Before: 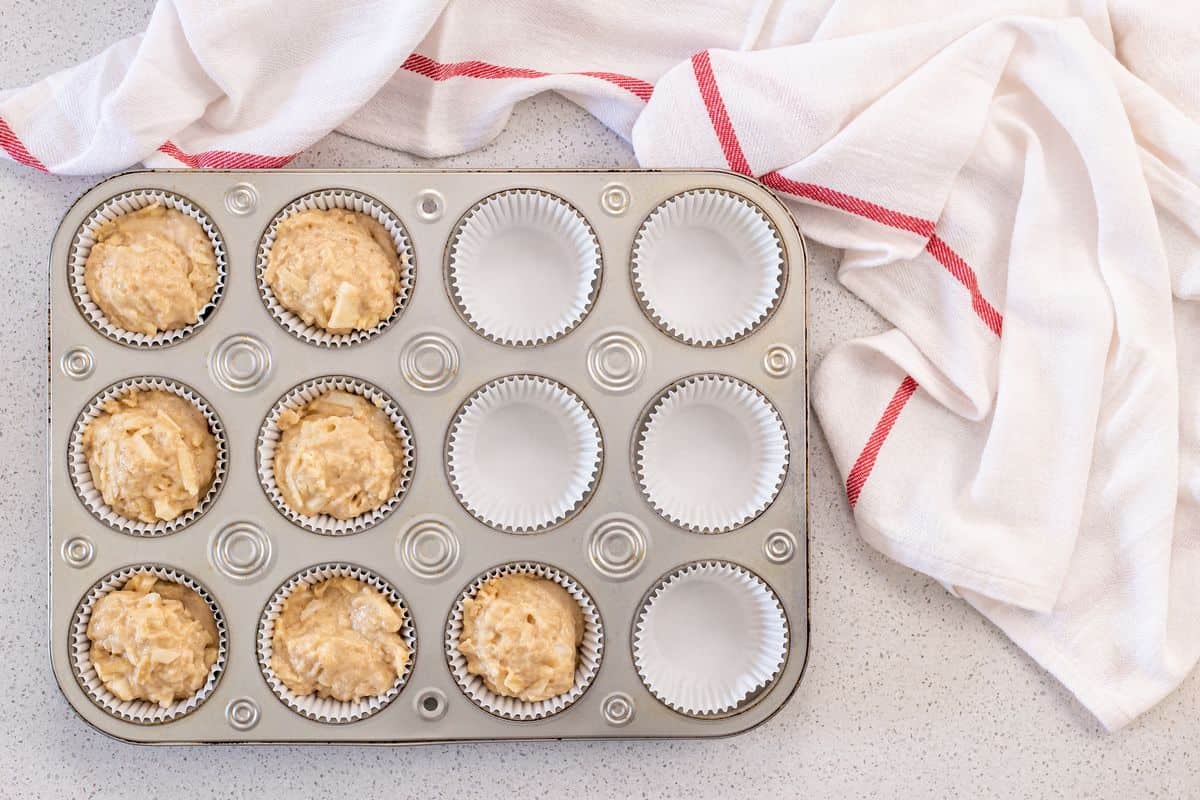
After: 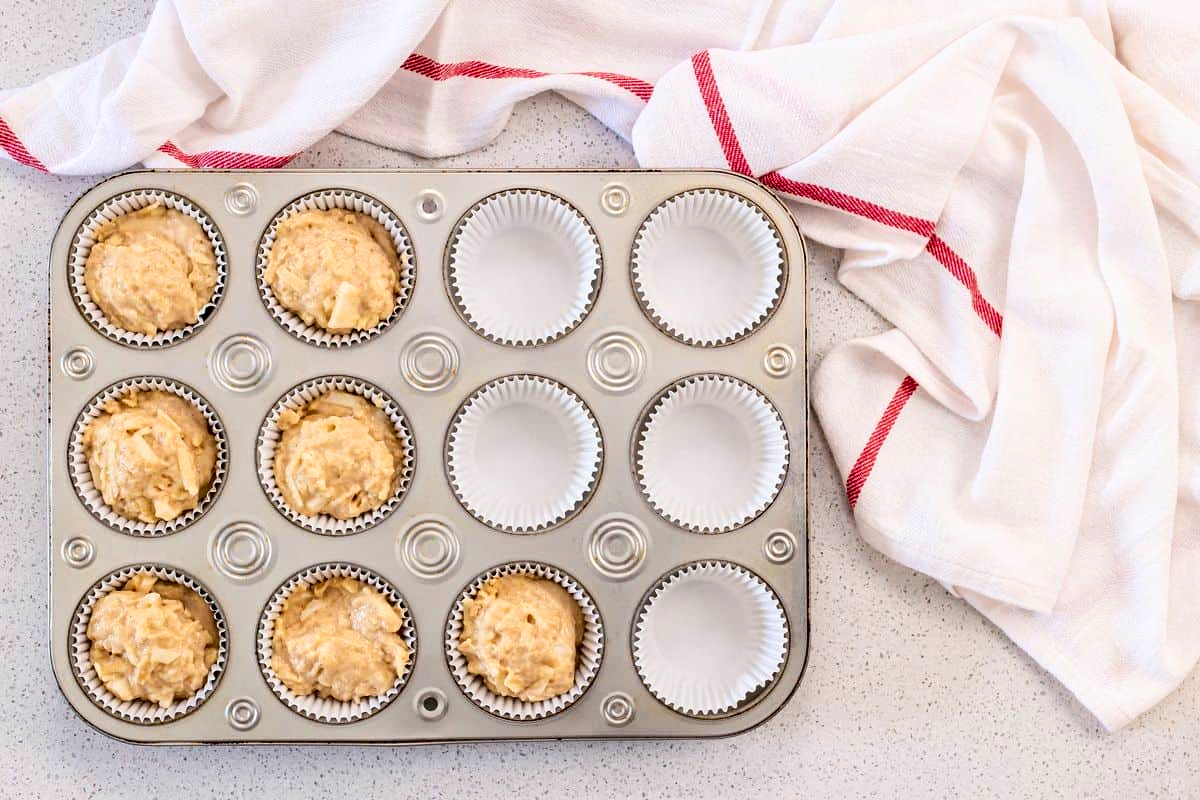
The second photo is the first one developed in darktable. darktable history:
contrast brightness saturation: contrast 0.21, brightness -0.11, saturation 0.21
tone equalizer: on, module defaults
